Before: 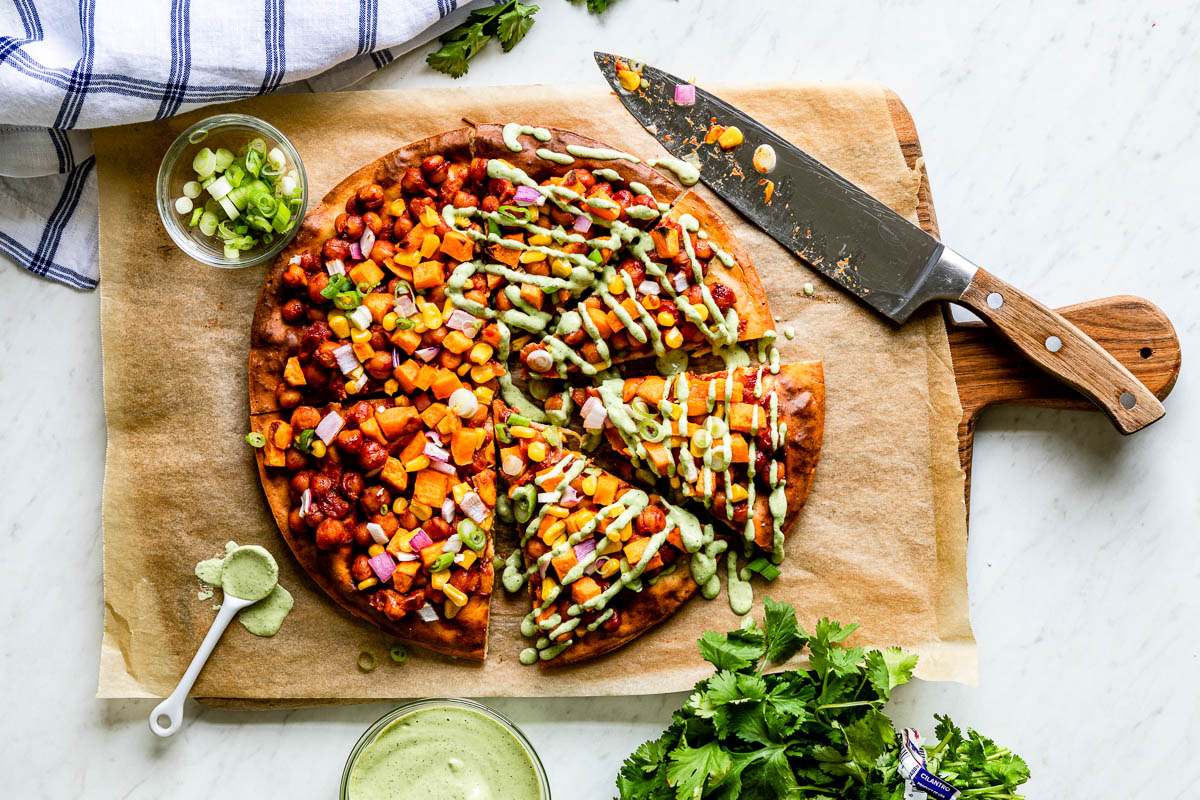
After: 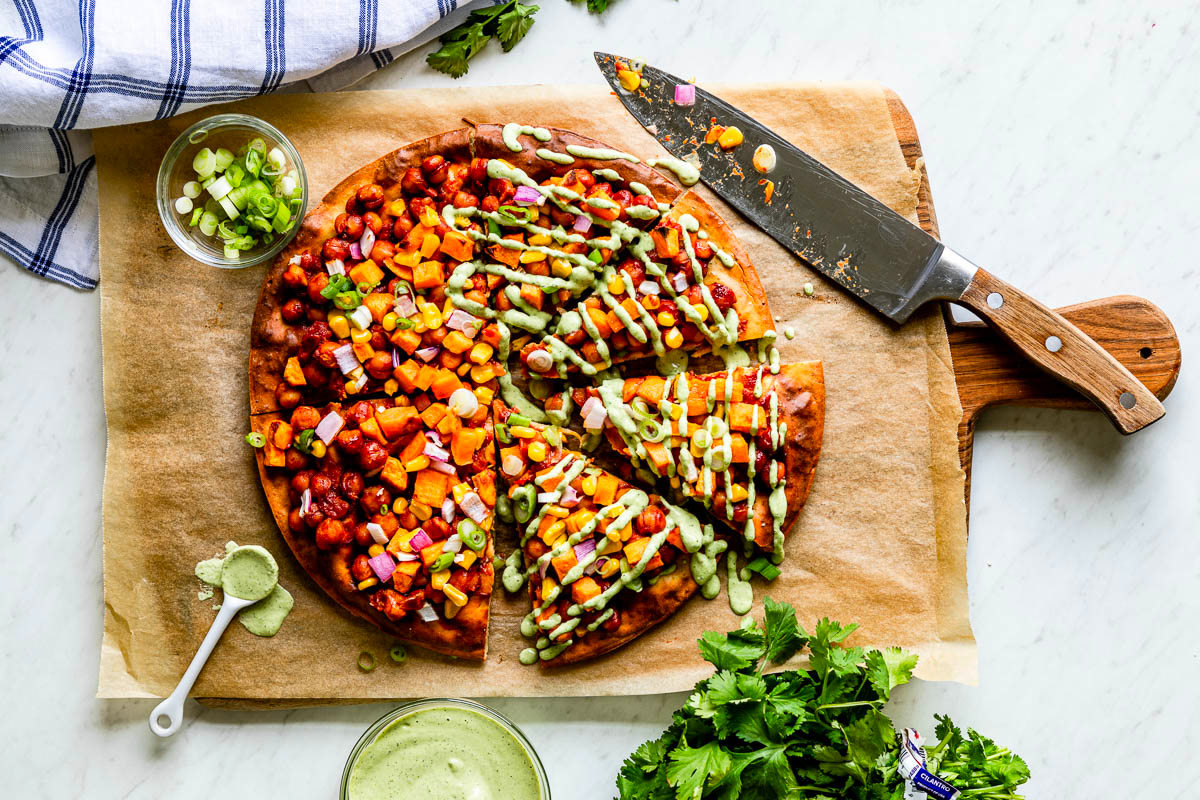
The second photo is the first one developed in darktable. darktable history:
color correction: highlights b* 0.062, saturation 1.13
